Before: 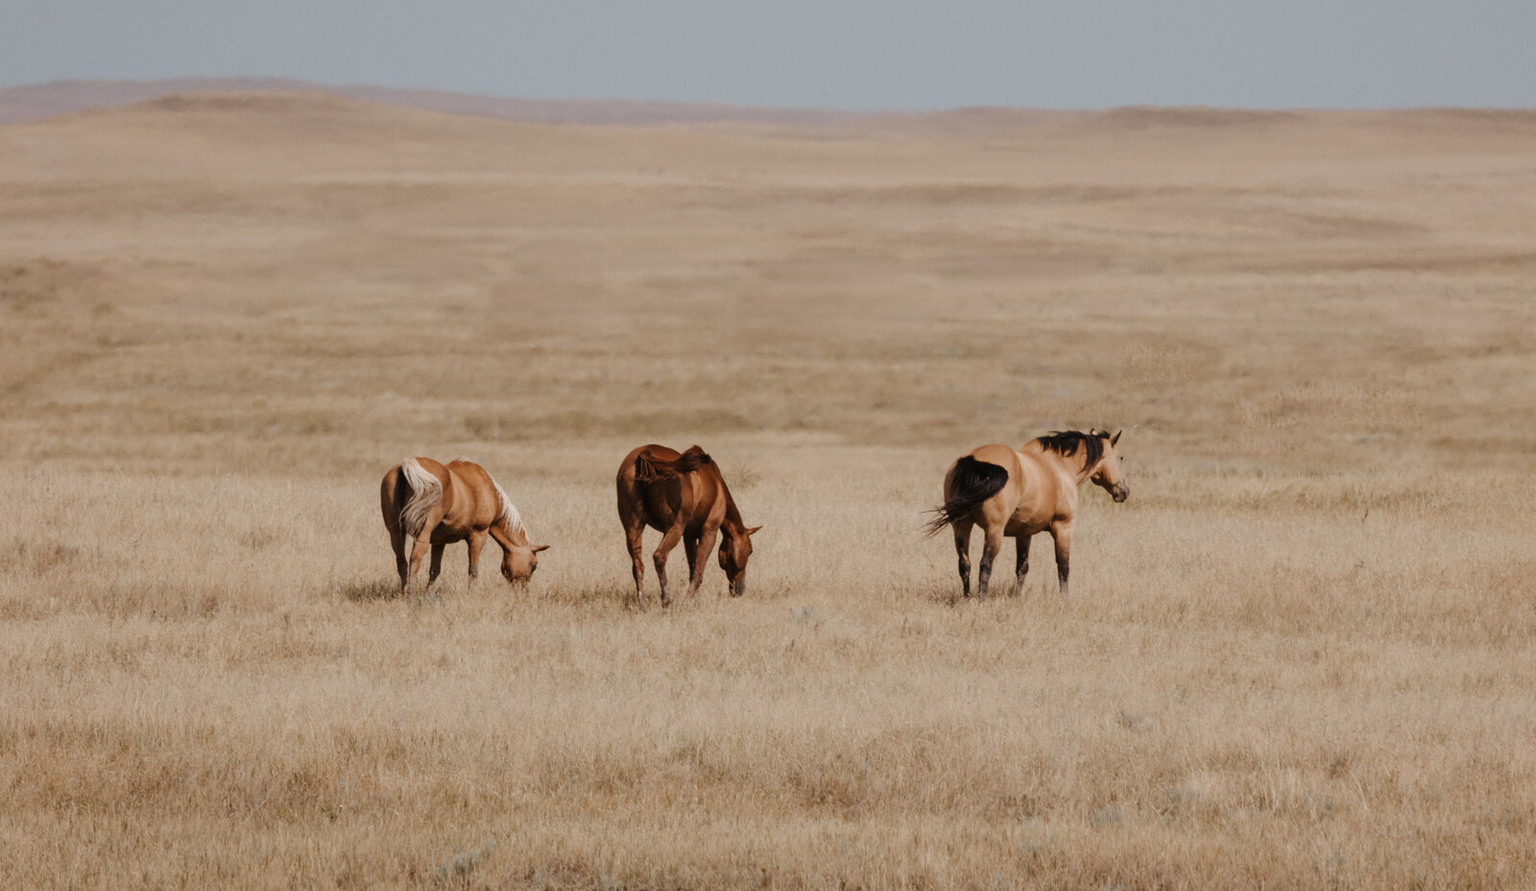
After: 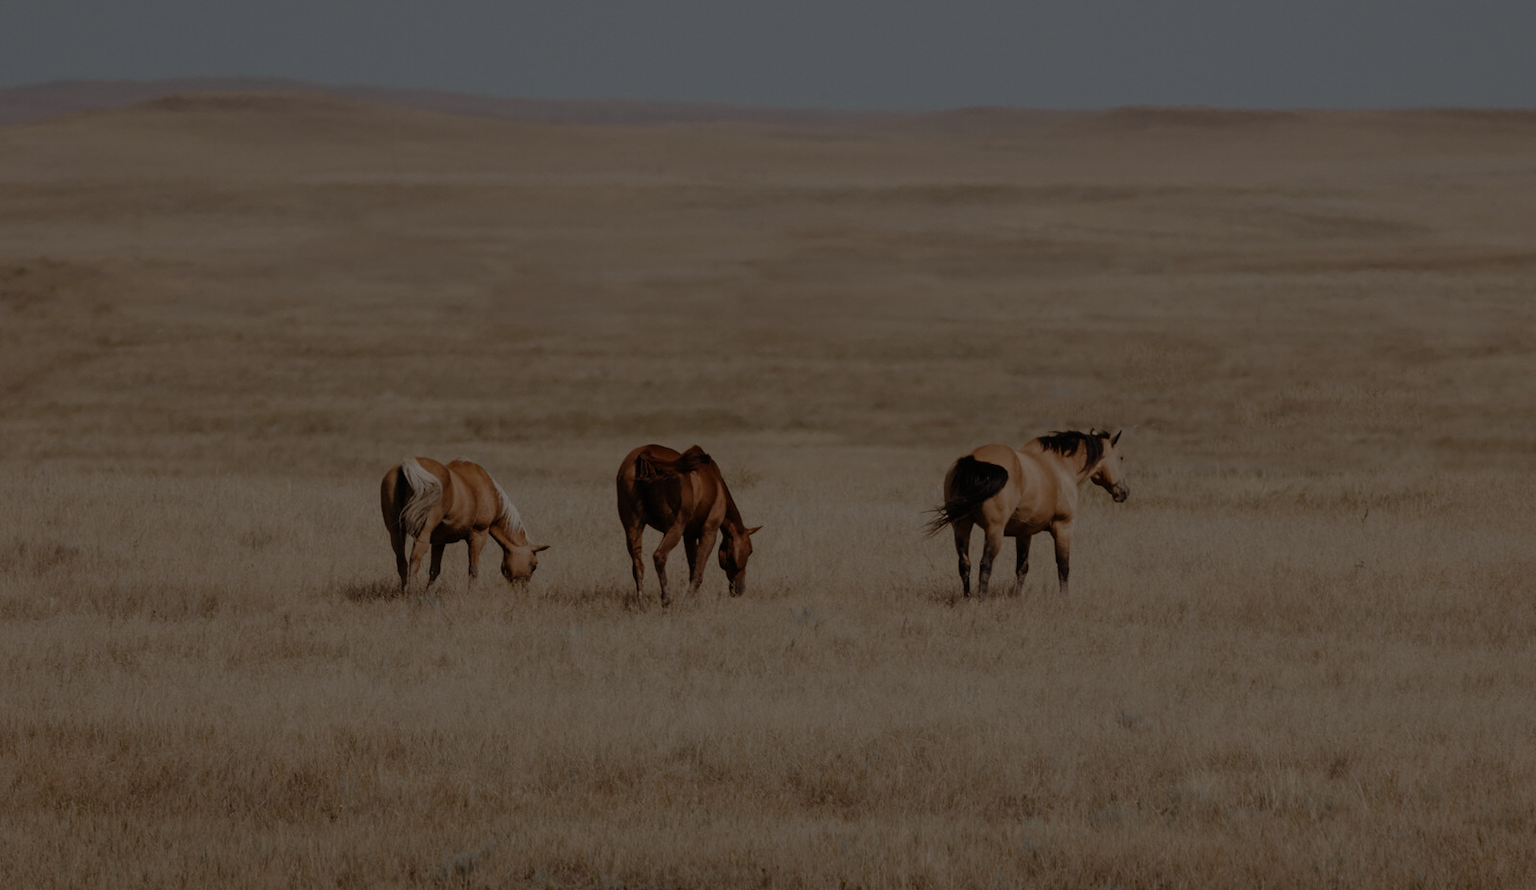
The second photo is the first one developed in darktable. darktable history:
exposure: exposure -2.01 EV, compensate highlight preservation false
